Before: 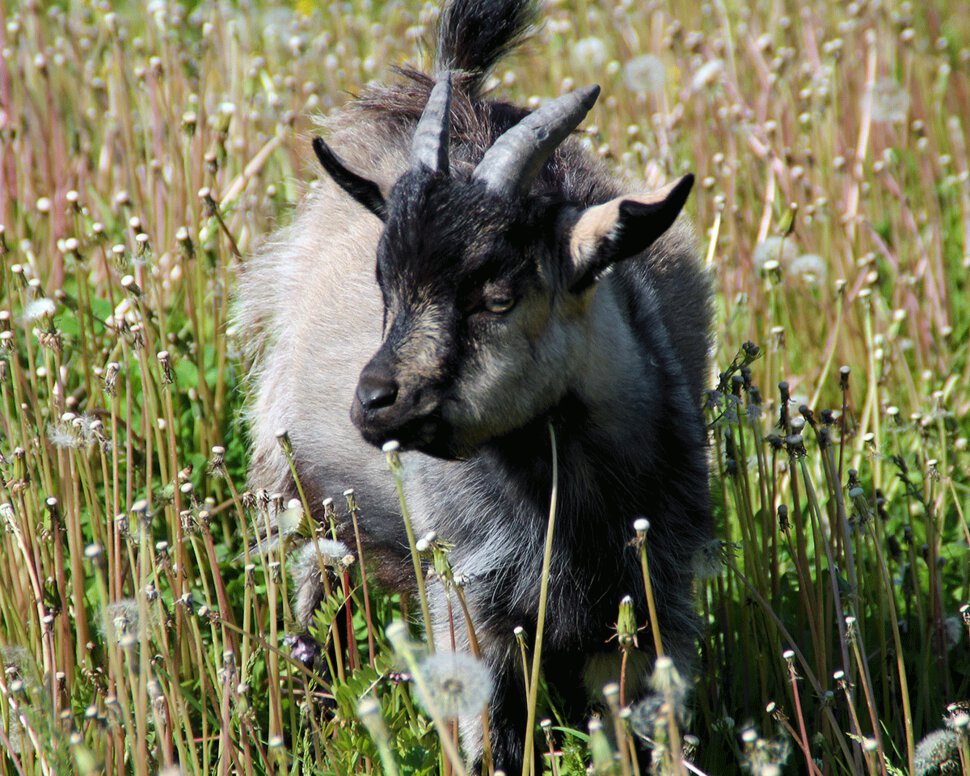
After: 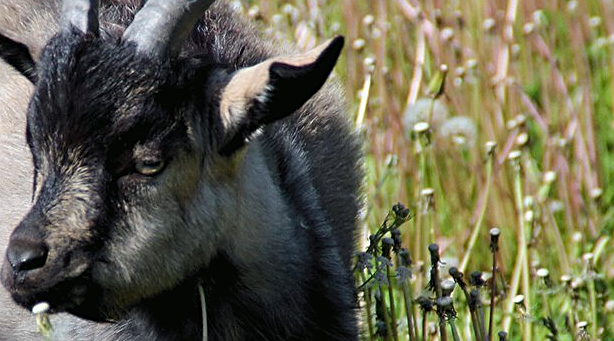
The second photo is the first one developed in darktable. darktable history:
tone equalizer: -7 EV 0.185 EV, -6 EV 0.085 EV, -5 EV 0.091 EV, -4 EV 0.072 EV, -2 EV -0.03 EV, -1 EV -0.065 EV, +0 EV -0.061 EV, edges refinement/feathering 500, mask exposure compensation -1.57 EV, preserve details no
crop: left 36.175%, top 17.895%, right 0.513%, bottom 38.096%
sharpen: on, module defaults
